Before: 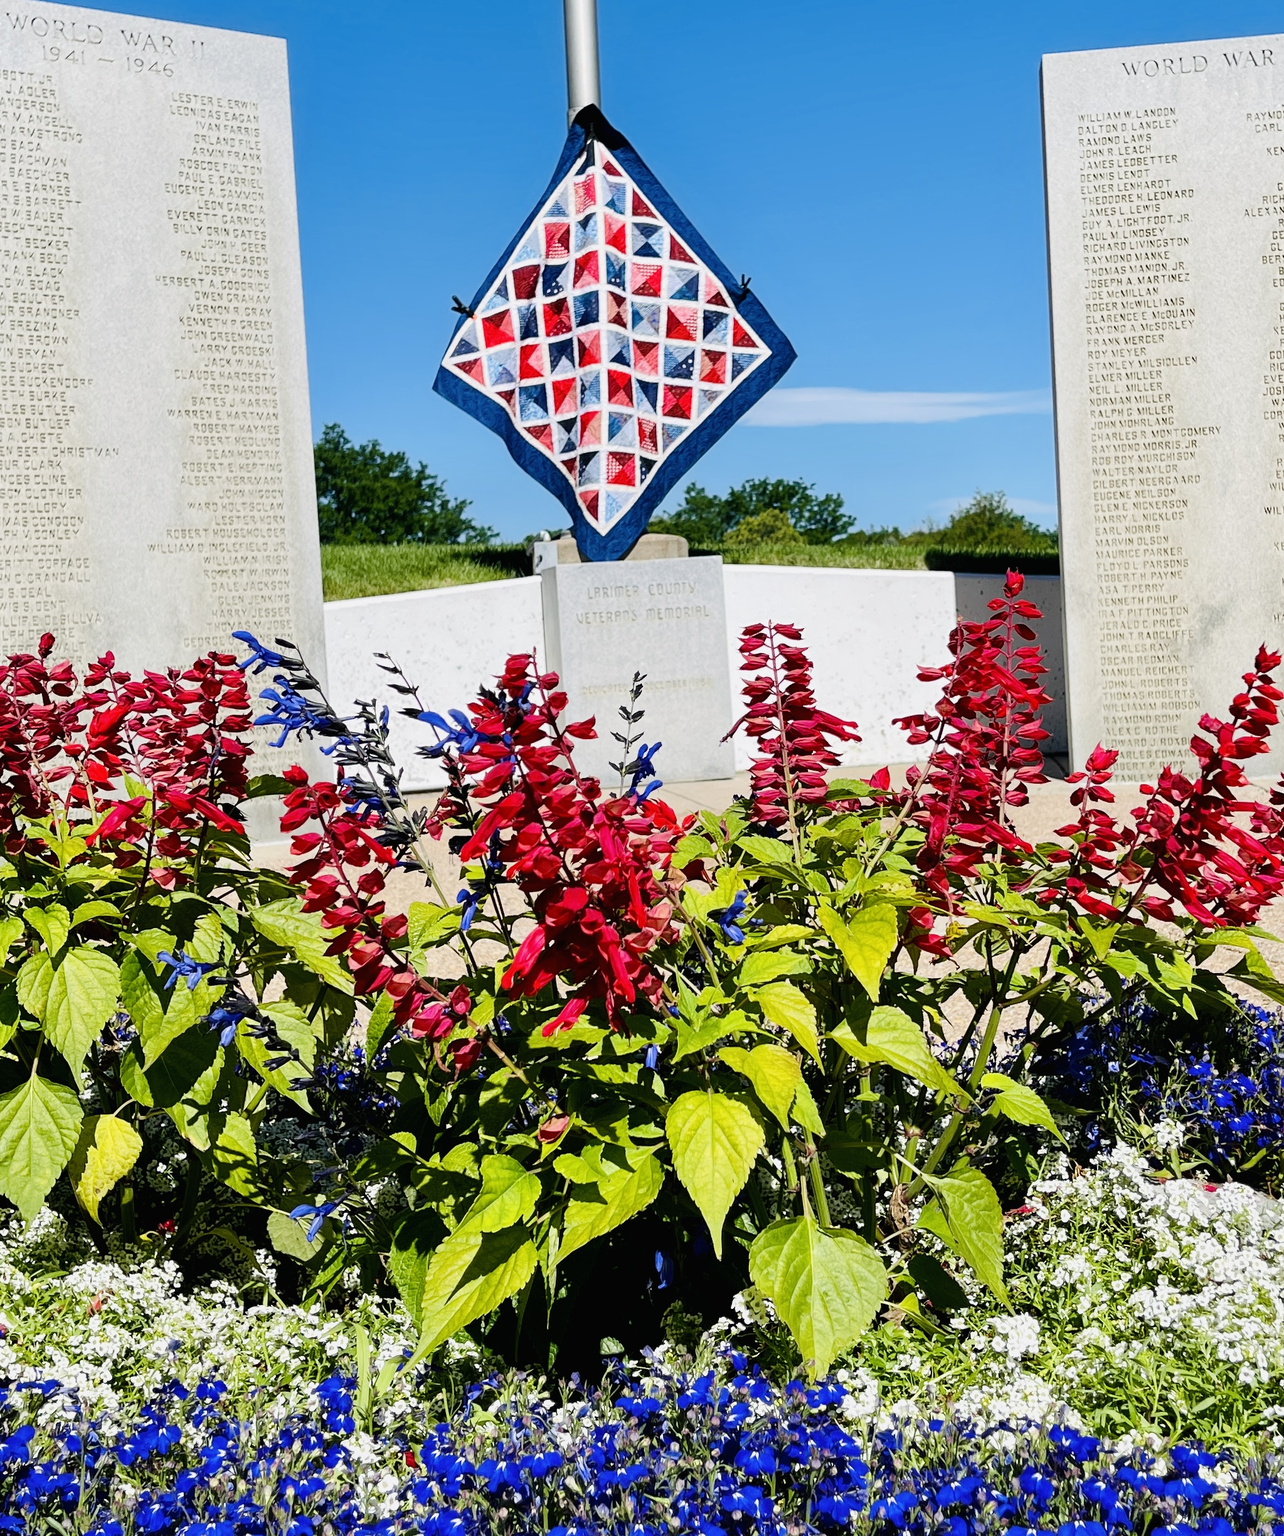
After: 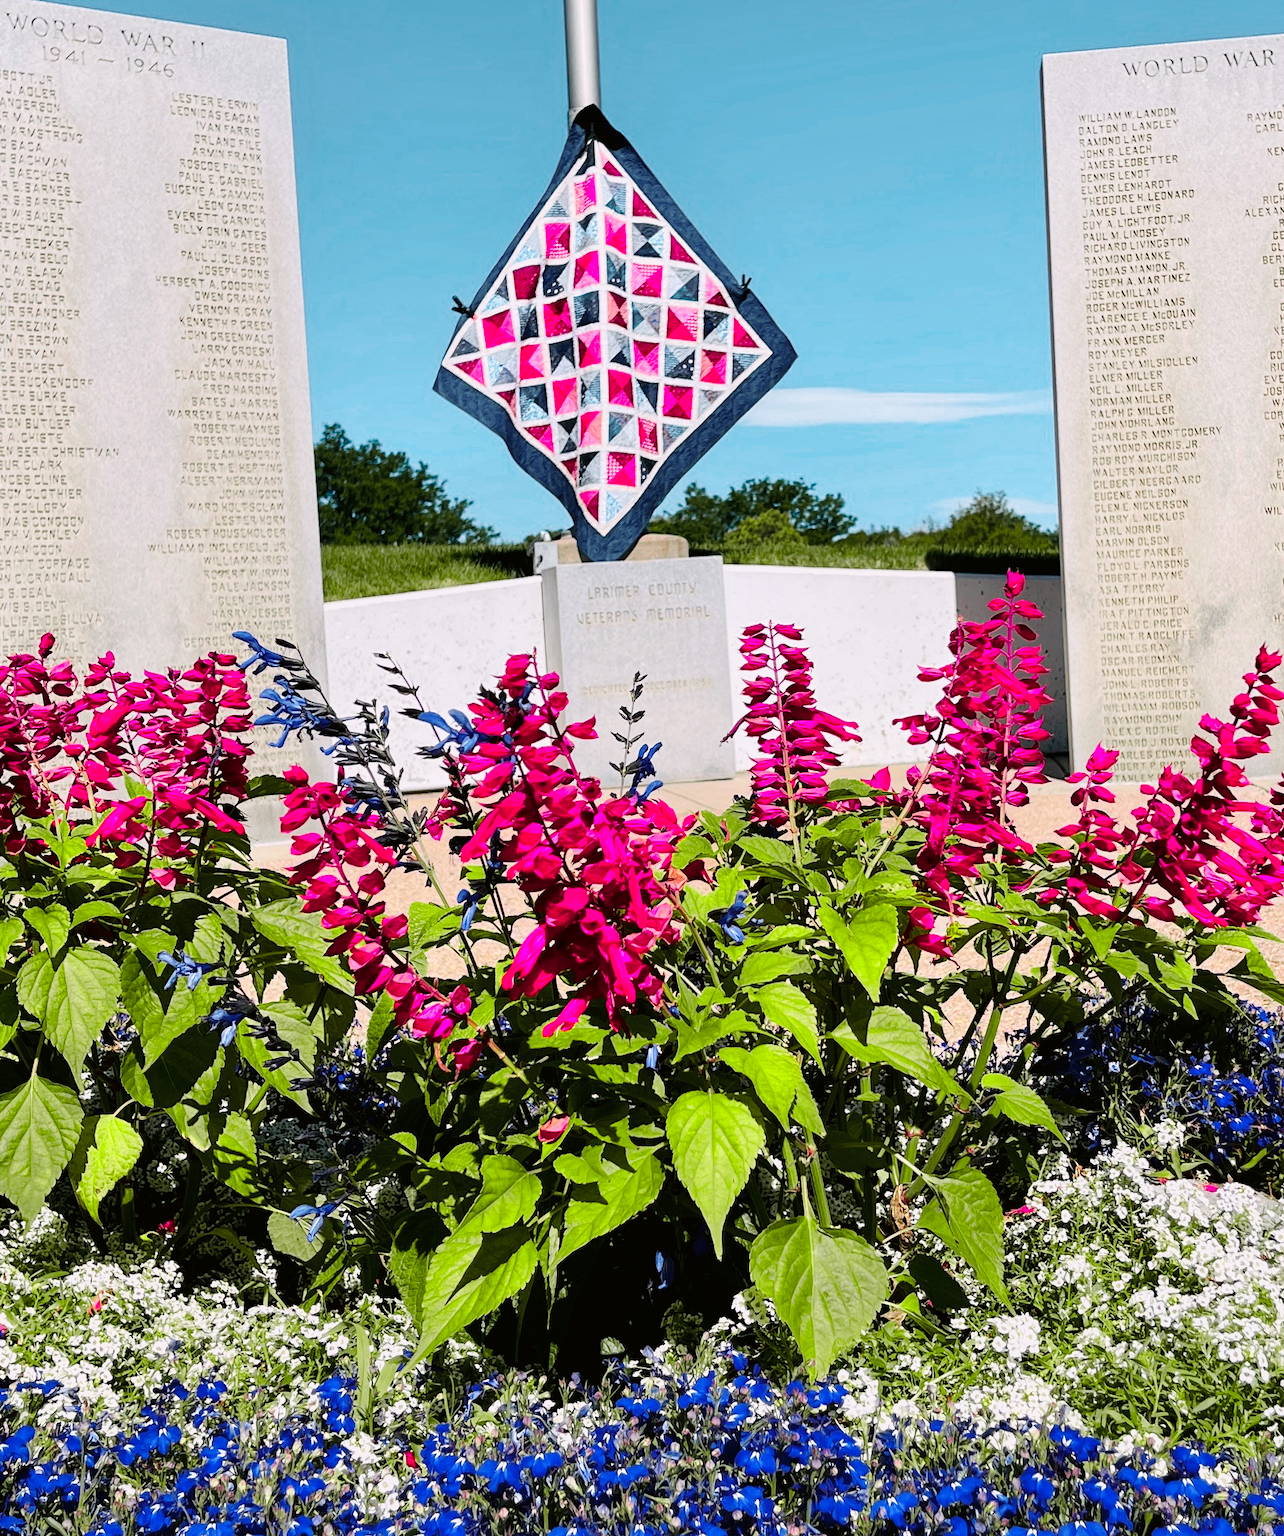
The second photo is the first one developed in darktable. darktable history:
color zones: curves: ch0 [(0, 0.533) (0.126, 0.533) (0.234, 0.533) (0.368, 0.357) (0.5, 0.5) (0.625, 0.5) (0.74, 0.637) (0.875, 0.5)]; ch1 [(0.004, 0.708) (0.129, 0.662) (0.25, 0.5) (0.375, 0.331) (0.496, 0.396) (0.625, 0.649) (0.739, 0.26) (0.875, 0.5) (1, 0.478)]; ch2 [(0, 0.409) (0.132, 0.403) (0.236, 0.558) (0.379, 0.448) (0.5, 0.5) (0.625, 0.5) (0.691, 0.39) (0.875, 0.5)]
color correction: highlights a* 3.12, highlights b* -1.55, shadows a* -0.101, shadows b* 2.52, saturation 0.98
